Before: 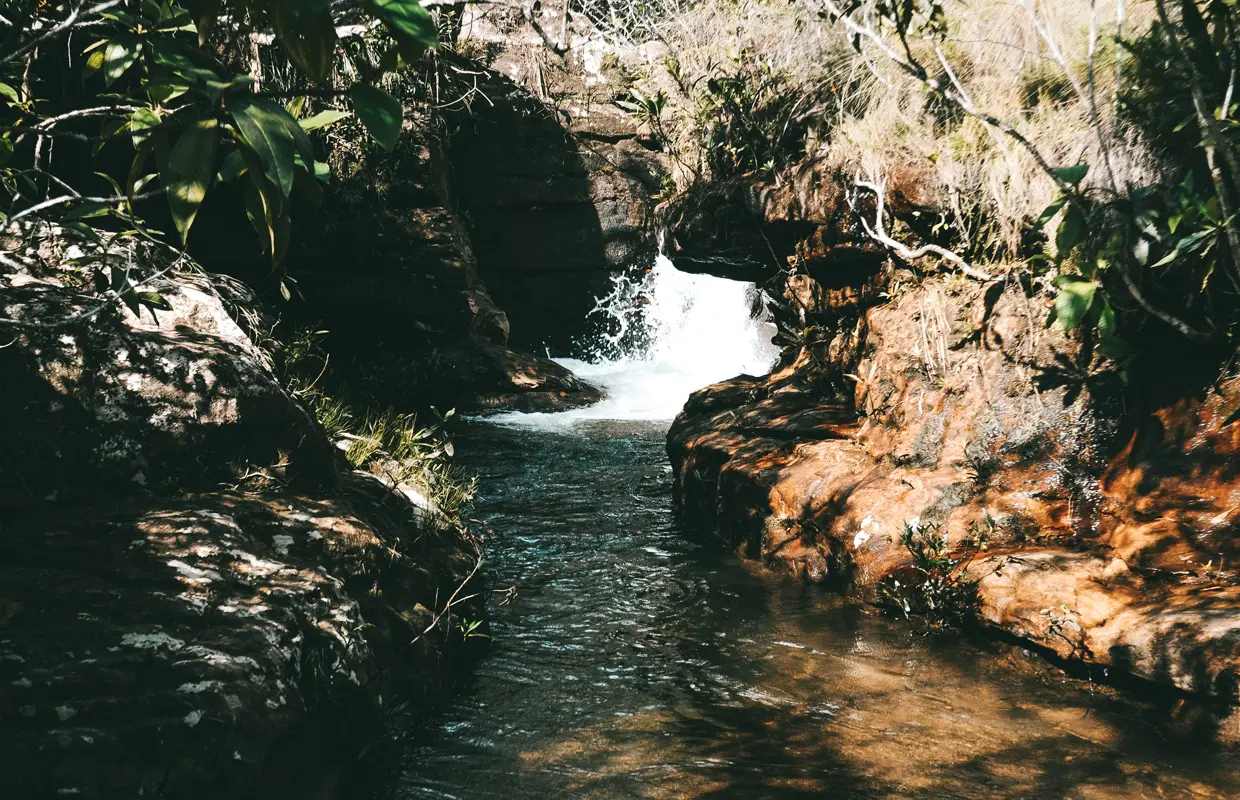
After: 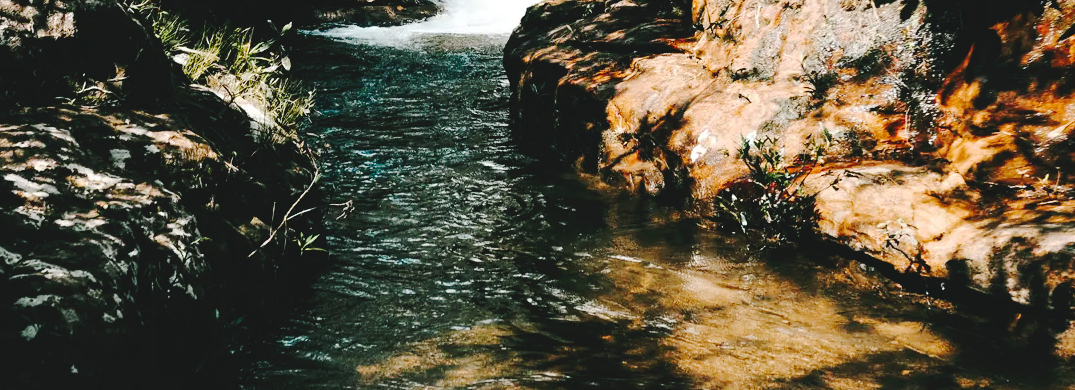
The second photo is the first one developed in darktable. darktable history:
tone curve: curves: ch0 [(0, 0) (0.003, 0.057) (0.011, 0.061) (0.025, 0.065) (0.044, 0.075) (0.069, 0.082) (0.1, 0.09) (0.136, 0.102) (0.177, 0.145) (0.224, 0.195) (0.277, 0.27) (0.335, 0.374) (0.399, 0.486) (0.468, 0.578) (0.543, 0.652) (0.623, 0.717) (0.709, 0.778) (0.801, 0.837) (0.898, 0.909) (1, 1)], preserve colors none
crop and rotate: left 13.281%, top 48.272%, bottom 2.919%
color zones: curves: ch0 [(0.25, 0.5) (0.428, 0.473) (0.75, 0.5)]; ch1 [(0.243, 0.479) (0.398, 0.452) (0.75, 0.5)], mix 39.04%
contrast brightness saturation: contrast 0.043, saturation 0.068
